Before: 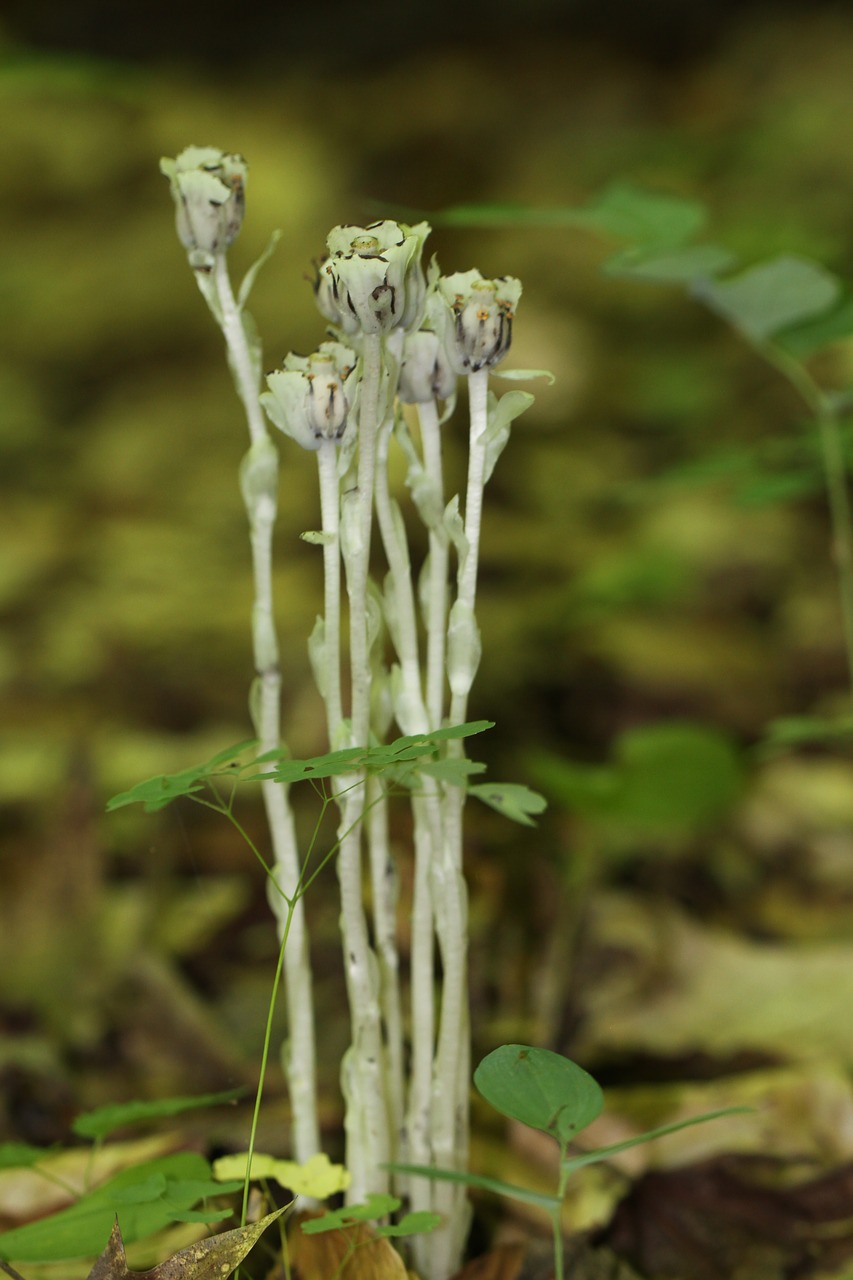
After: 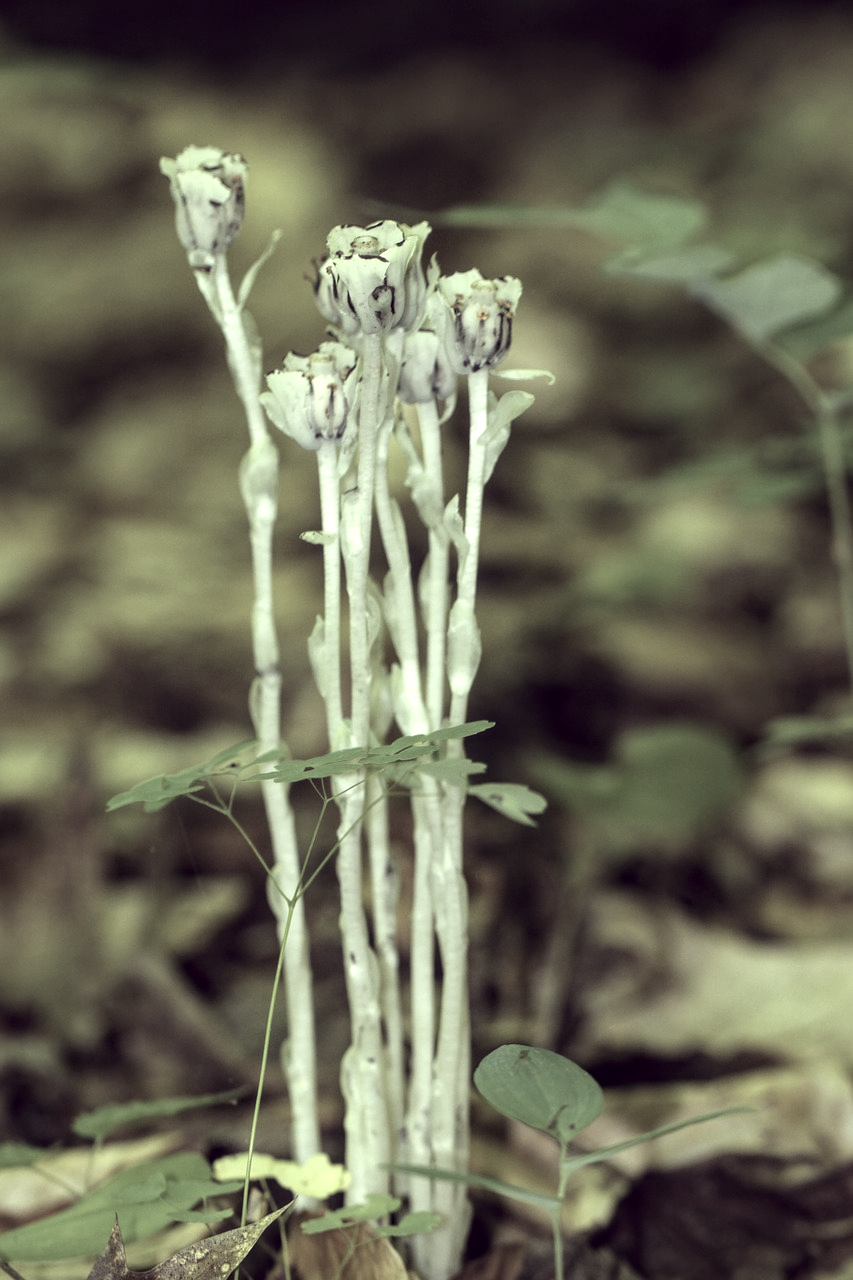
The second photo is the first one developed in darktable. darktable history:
local contrast: on, module defaults
color correction: highlights a* -20.8, highlights b* 20.92, shadows a* 19.28, shadows b* -20.12, saturation 0.394
tone equalizer: -8 EV -0.724 EV, -7 EV -0.67 EV, -6 EV -0.588 EV, -5 EV -0.392 EV, -3 EV 0.398 EV, -2 EV 0.6 EV, -1 EV 0.689 EV, +0 EV 0.727 EV, mask exposure compensation -0.497 EV
